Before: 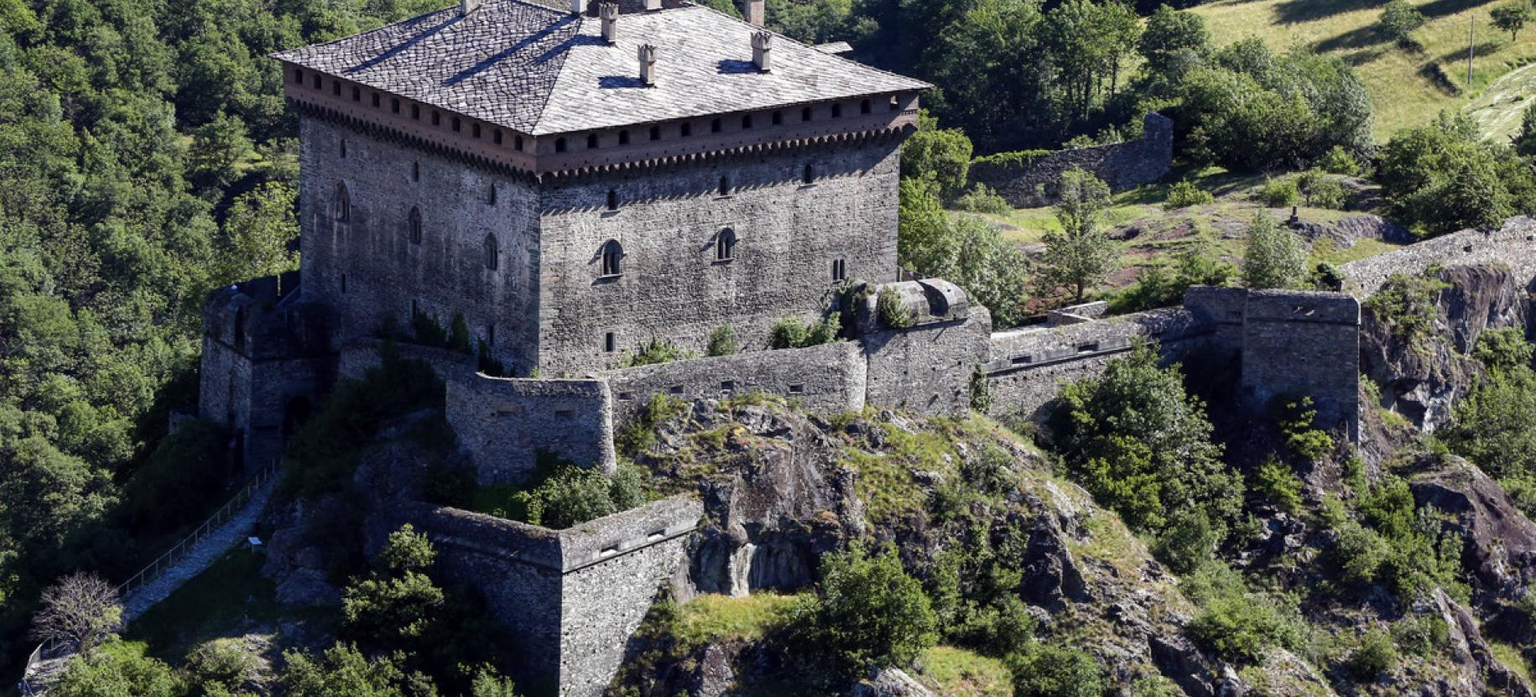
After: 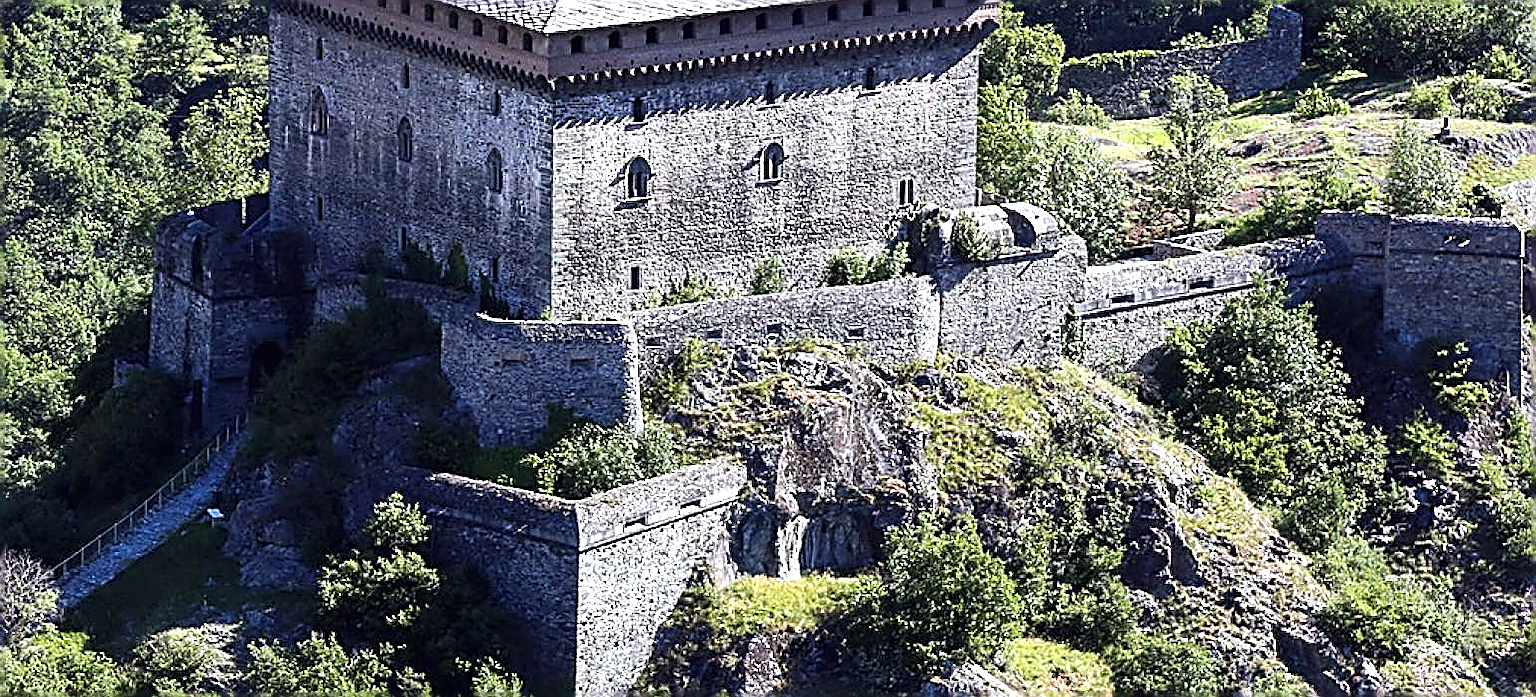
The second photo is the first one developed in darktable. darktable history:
sharpen: amount 1.861
exposure: black level correction -0.001, exposure 0.9 EV, compensate exposure bias true, compensate highlight preservation false
crop and rotate: left 4.842%, top 15.51%, right 10.668%
white balance: red 0.983, blue 1.036
